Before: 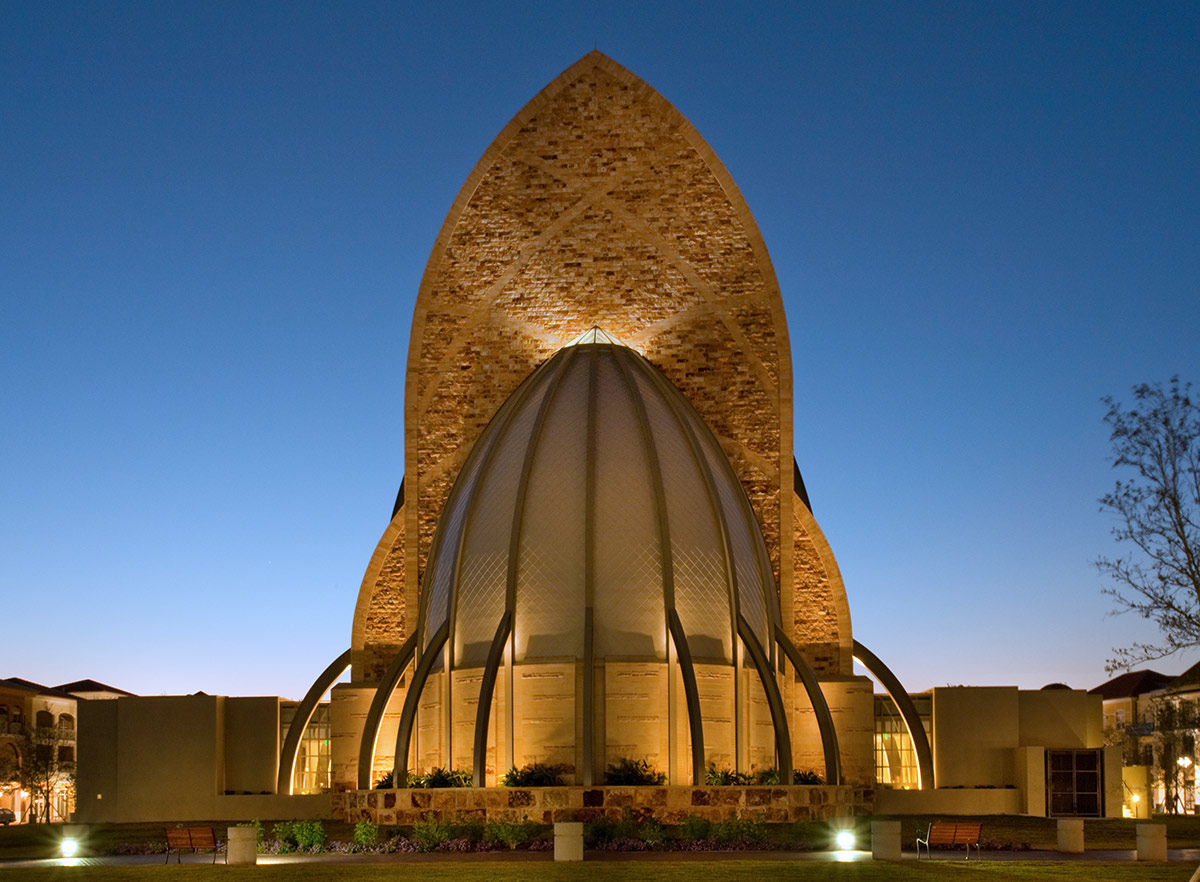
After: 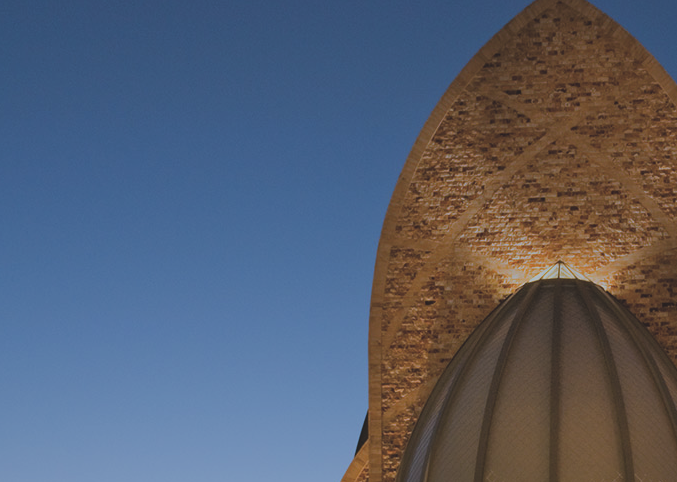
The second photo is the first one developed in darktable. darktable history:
filmic rgb: black relative exposure -7.29 EV, white relative exposure 5.07 EV, threshold 5.97 EV, hardness 3.19, enable highlight reconstruction true
exposure: black level correction -0.035, exposure -0.496 EV, compensate highlight preservation false
crop and rotate: left 3.034%, top 7.446%, right 40.523%, bottom 37.884%
